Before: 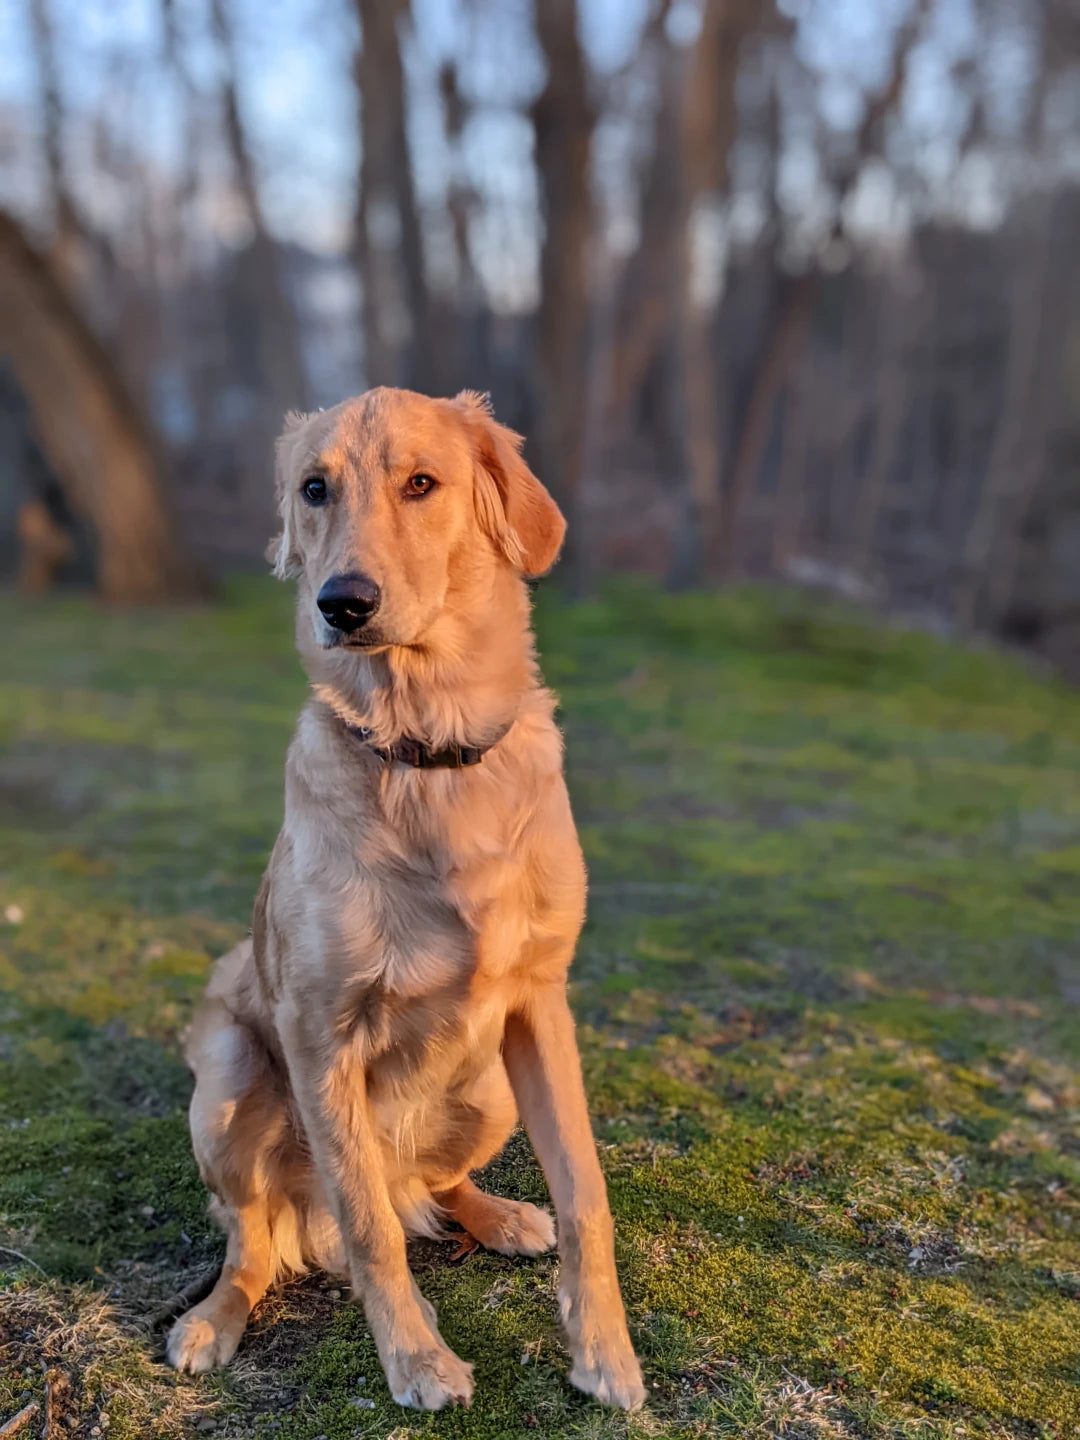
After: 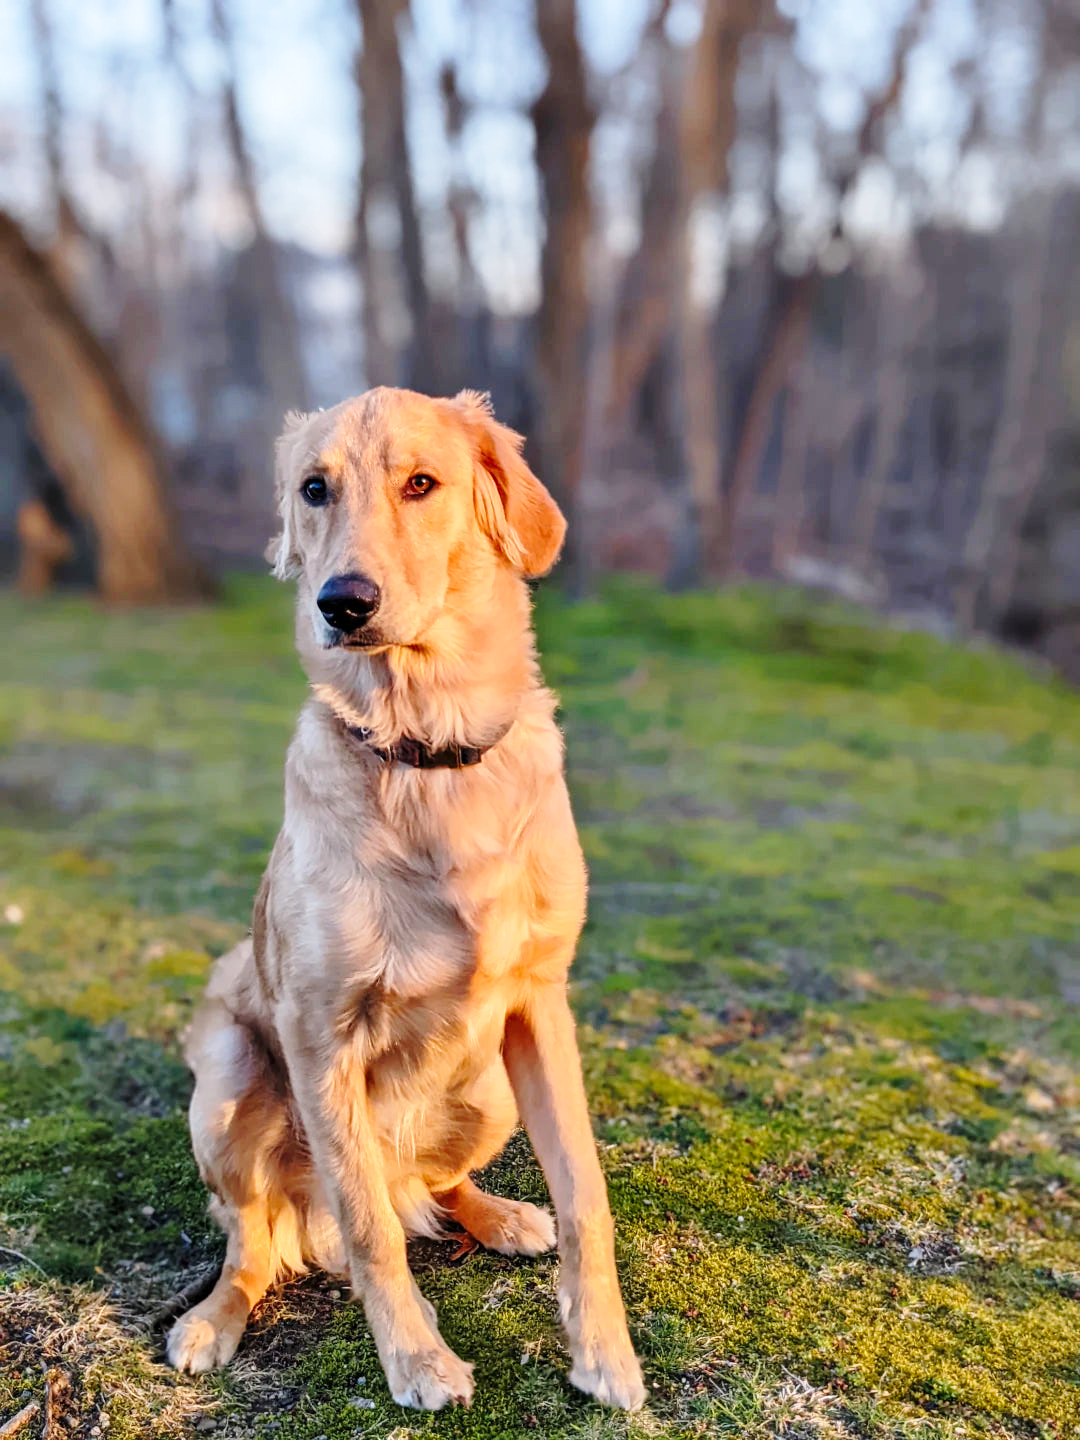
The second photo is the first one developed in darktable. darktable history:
white balance: red 1, blue 1
base curve: curves: ch0 [(0, 0) (0.028, 0.03) (0.121, 0.232) (0.46, 0.748) (0.859, 0.968) (1, 1)], preserve colors none
